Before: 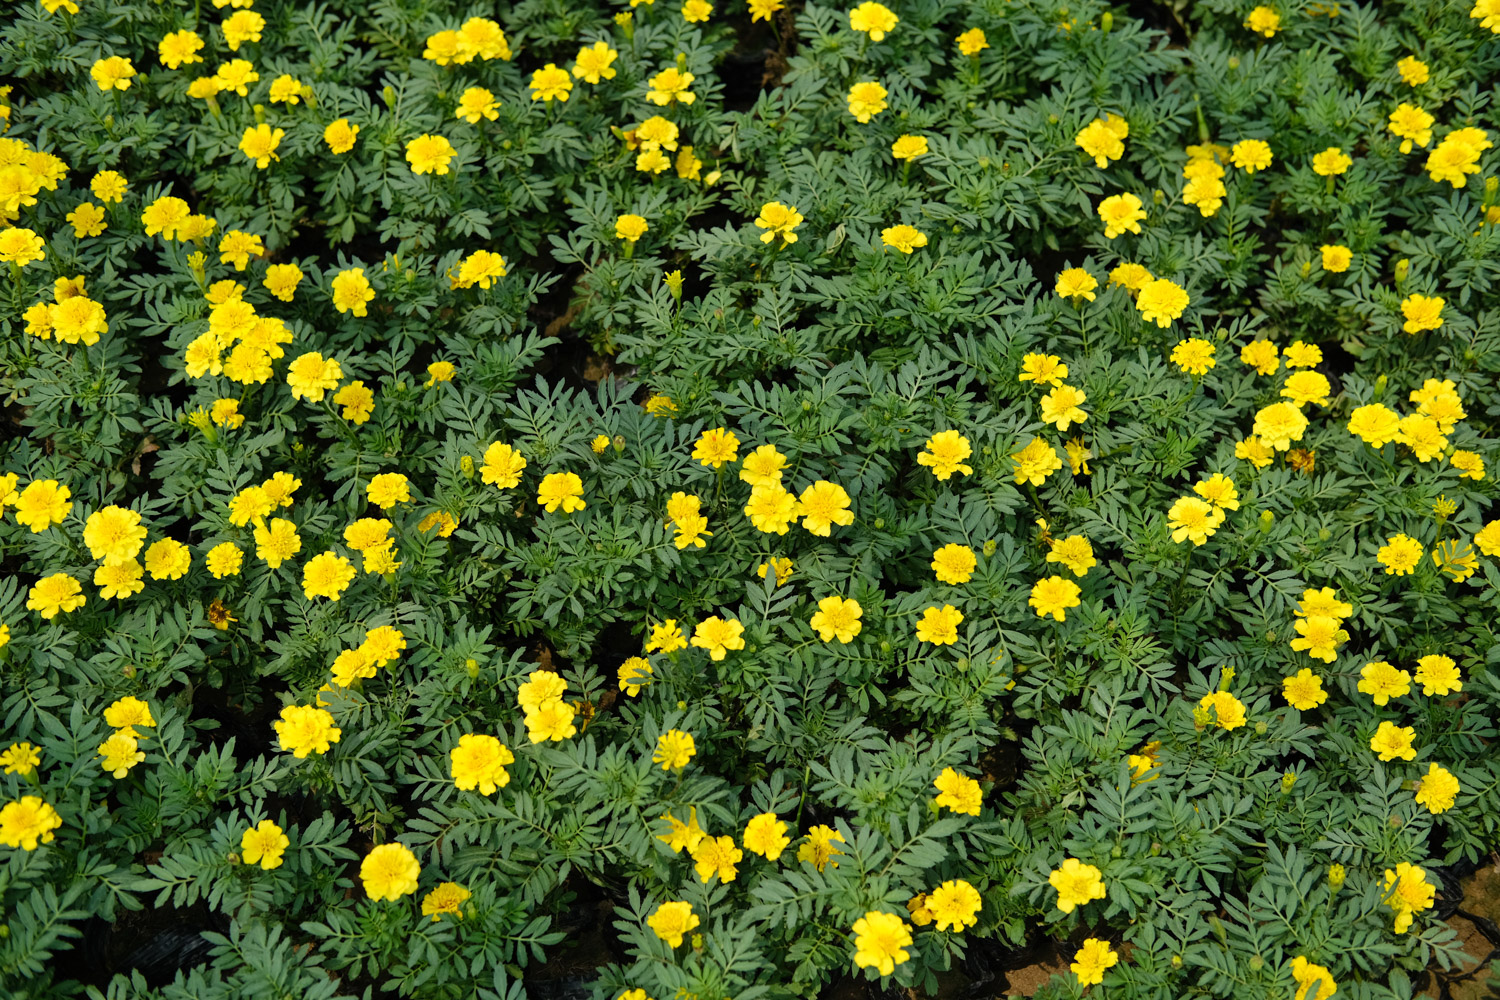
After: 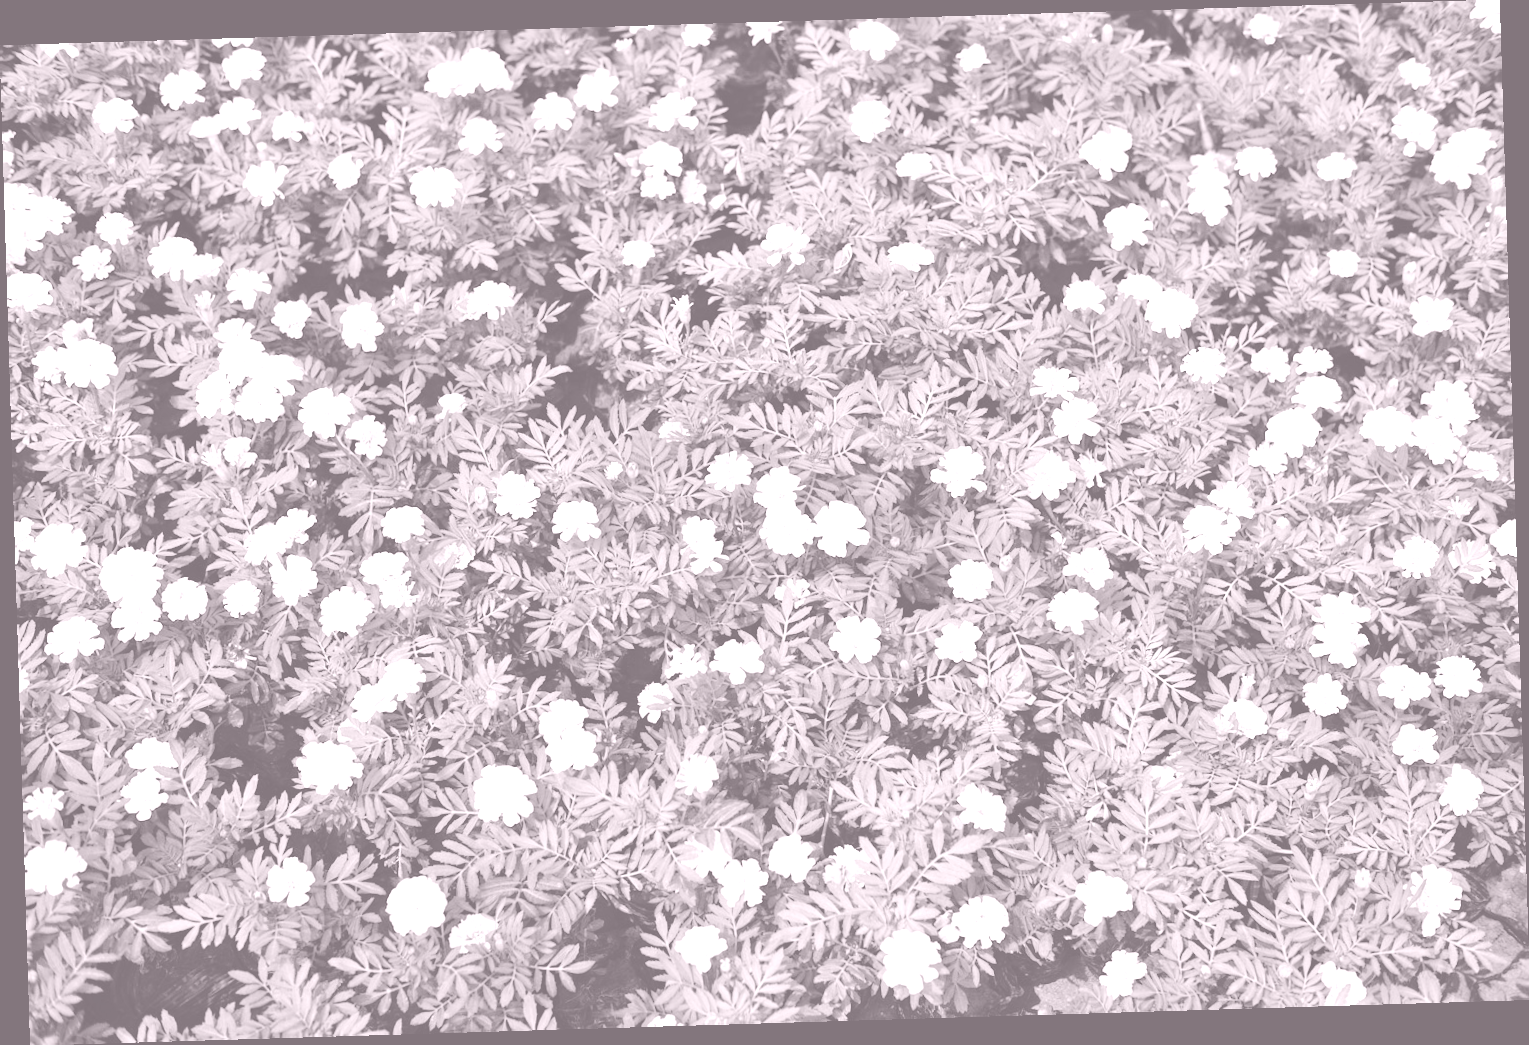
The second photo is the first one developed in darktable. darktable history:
shadows and highlights: shadows -20, white point adjustment -2, highlights -35
colorize: hue 25.2°, saturation 83%, source mix 82%, lightness 79%, version 1
rotate and perspective: rotation -1.75°, automatic cropping off
tone equalizer: -8 EV 0.25 EV, -7 EV 0.417 EV, -6 EV 0.417 EV, -5 EV 0.25 EV, -3 EV -0.25 EV, -2 EV -0.417 EV, -1 EV -0.417 EV, +0 EV -0.25 EV, edges refinement/feathering 500, mask exposure compensation -1.57 EV, preserve details guided filter
exposure: exposure 0.131 EV, compensate highlight preservation false
